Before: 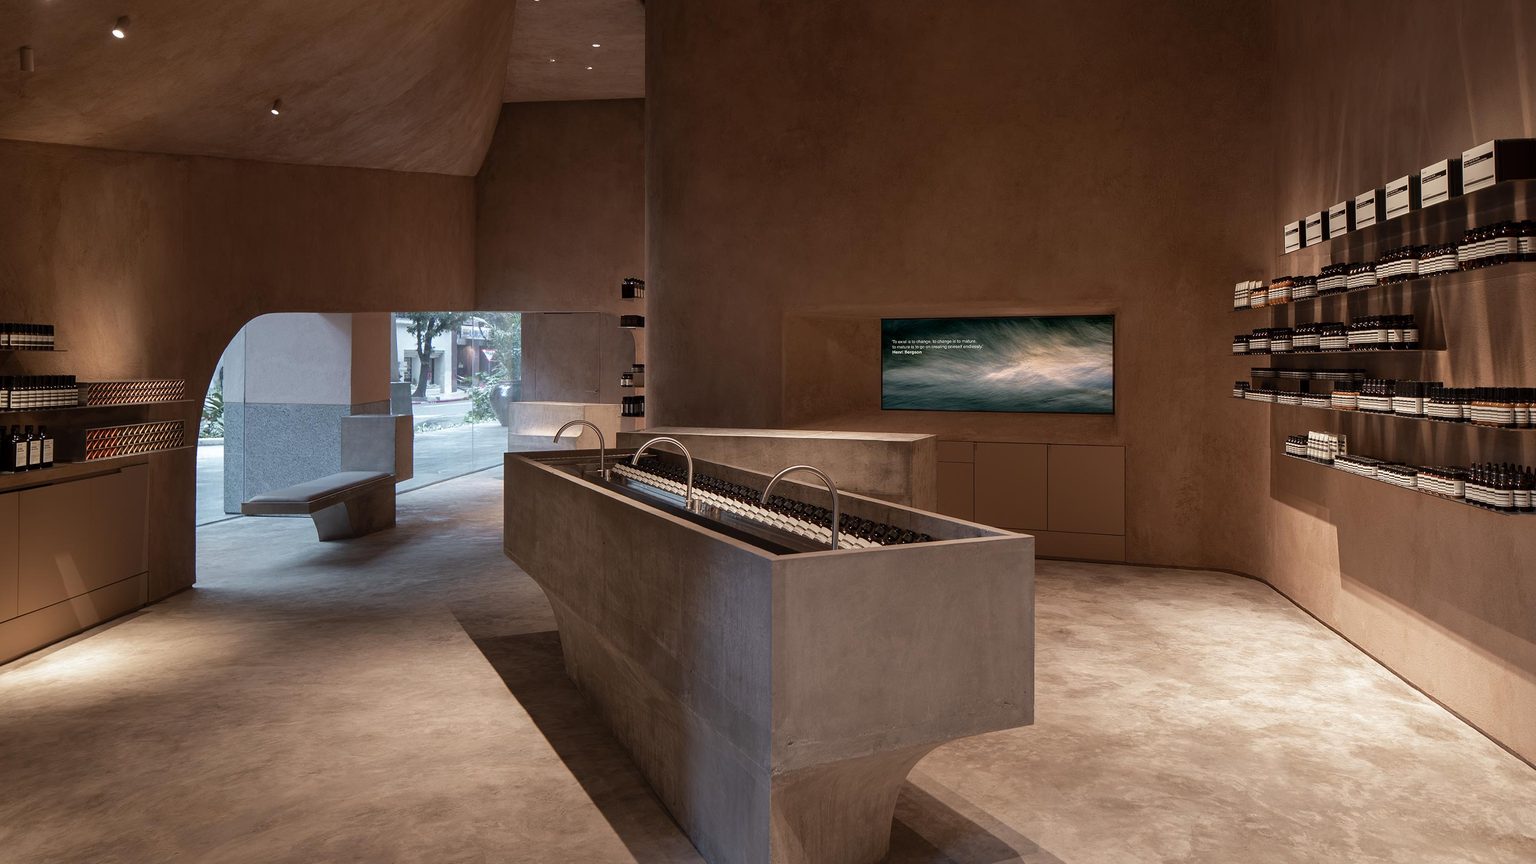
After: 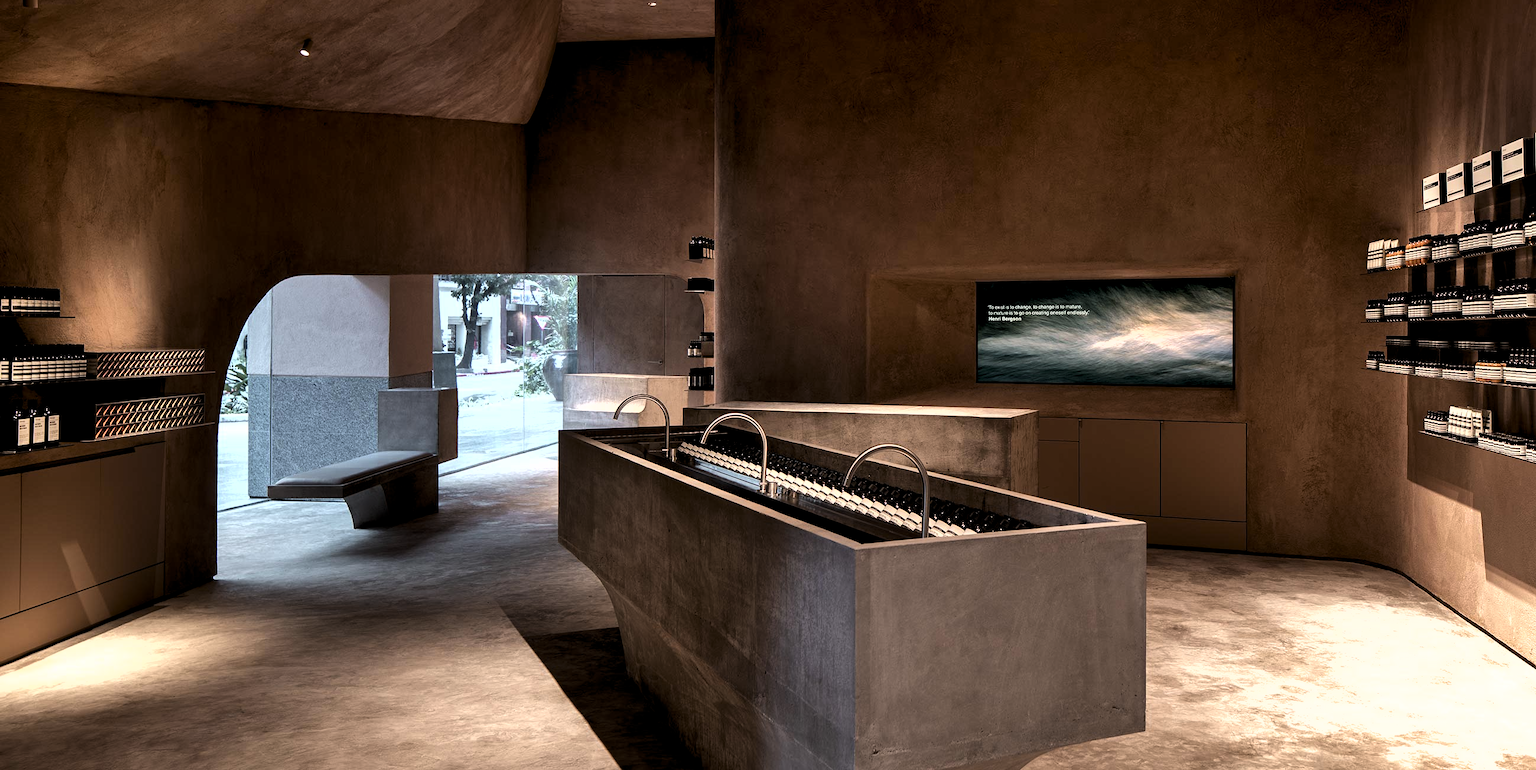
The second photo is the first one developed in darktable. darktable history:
levels: levels [0.044, 0.475, 0.791]
exposure: black level correction 0.009, exposure 0.014 EV, compensate highlight preservation false
crop: top 7.49%, right 9.717%, bottom 11.943%
shadows and highlights: low approximation 0.01, soften with gaussian
